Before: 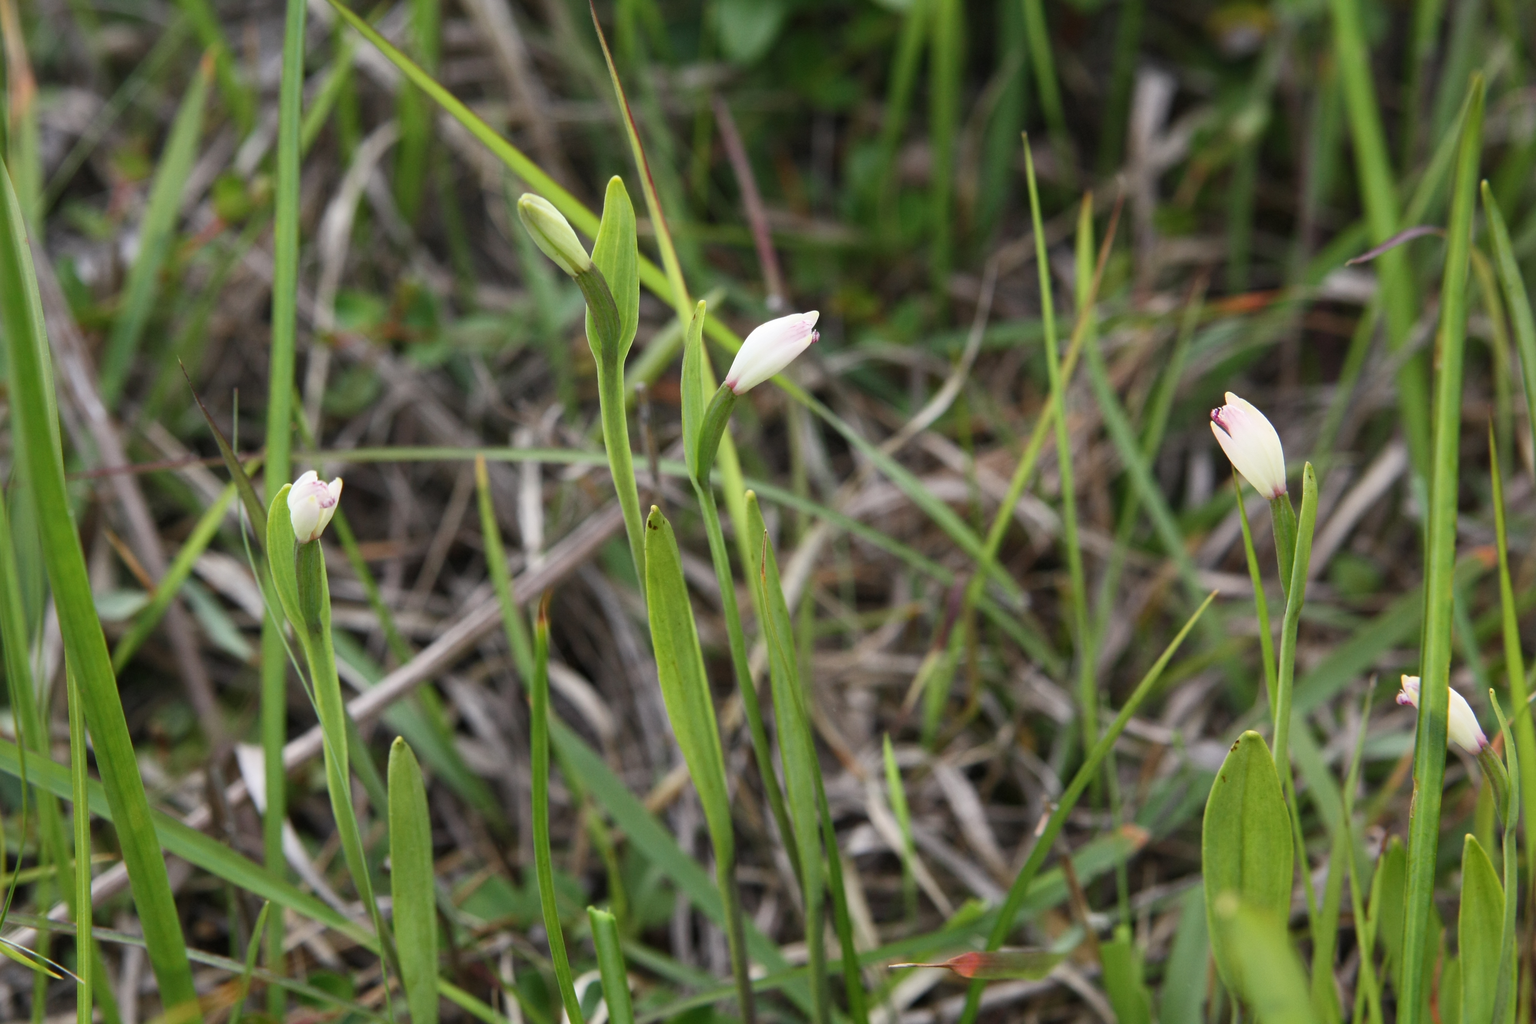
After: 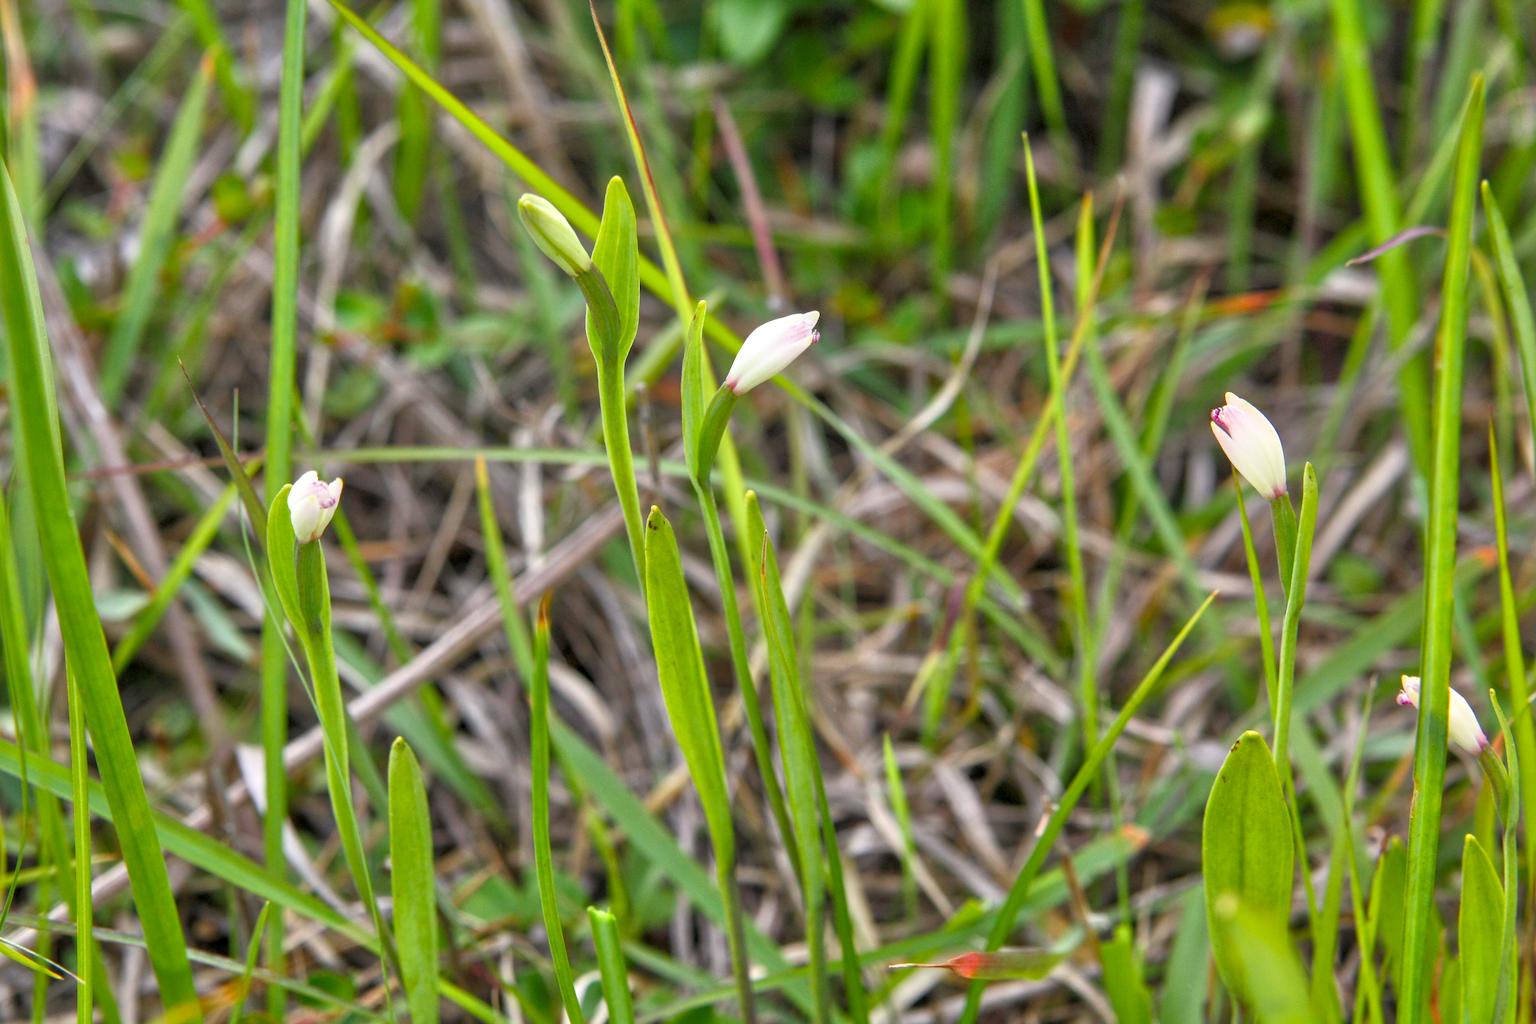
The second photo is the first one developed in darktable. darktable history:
color balance rgb: perceptual saturation grading › global saturation 30.218%
local contrast: on, module defaults
tone equalizer: -7 EV 0.146 EV, -6 EV 0.565 EV, -5 EV 1.17 EV, -4 EV 1.32 EV, -3 EV 1.13 EV, -2 EV 0.6 EV, -1 EV 0.161 EV, smoothing 1
